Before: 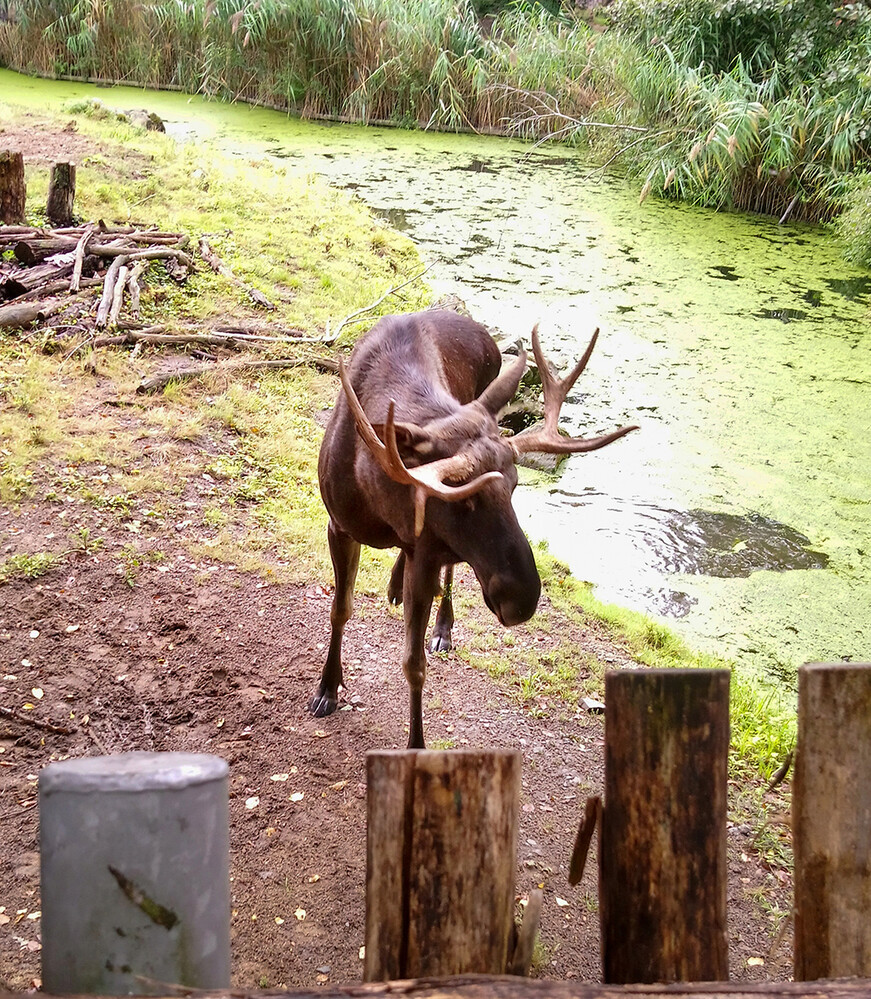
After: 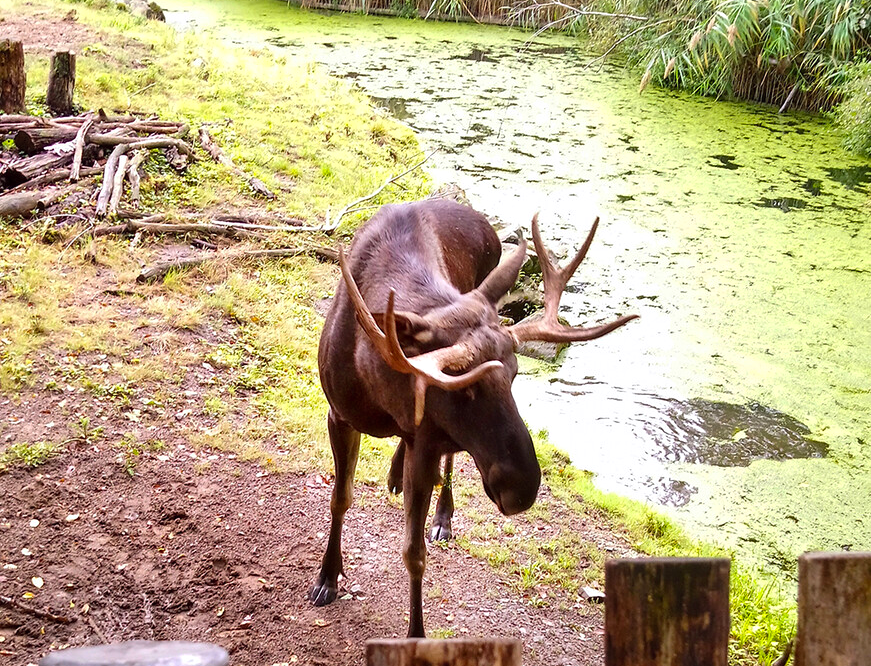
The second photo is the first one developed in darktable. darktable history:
crop: top 11.166%, bottom 22.168%
color balance: lift [1, 1, 0.999, 1.001], gamma [1, 1.003, 1.005, 0.995], gain [1, 0.992, 0.988, 1.012], contrast 5%, output saturation 110%
